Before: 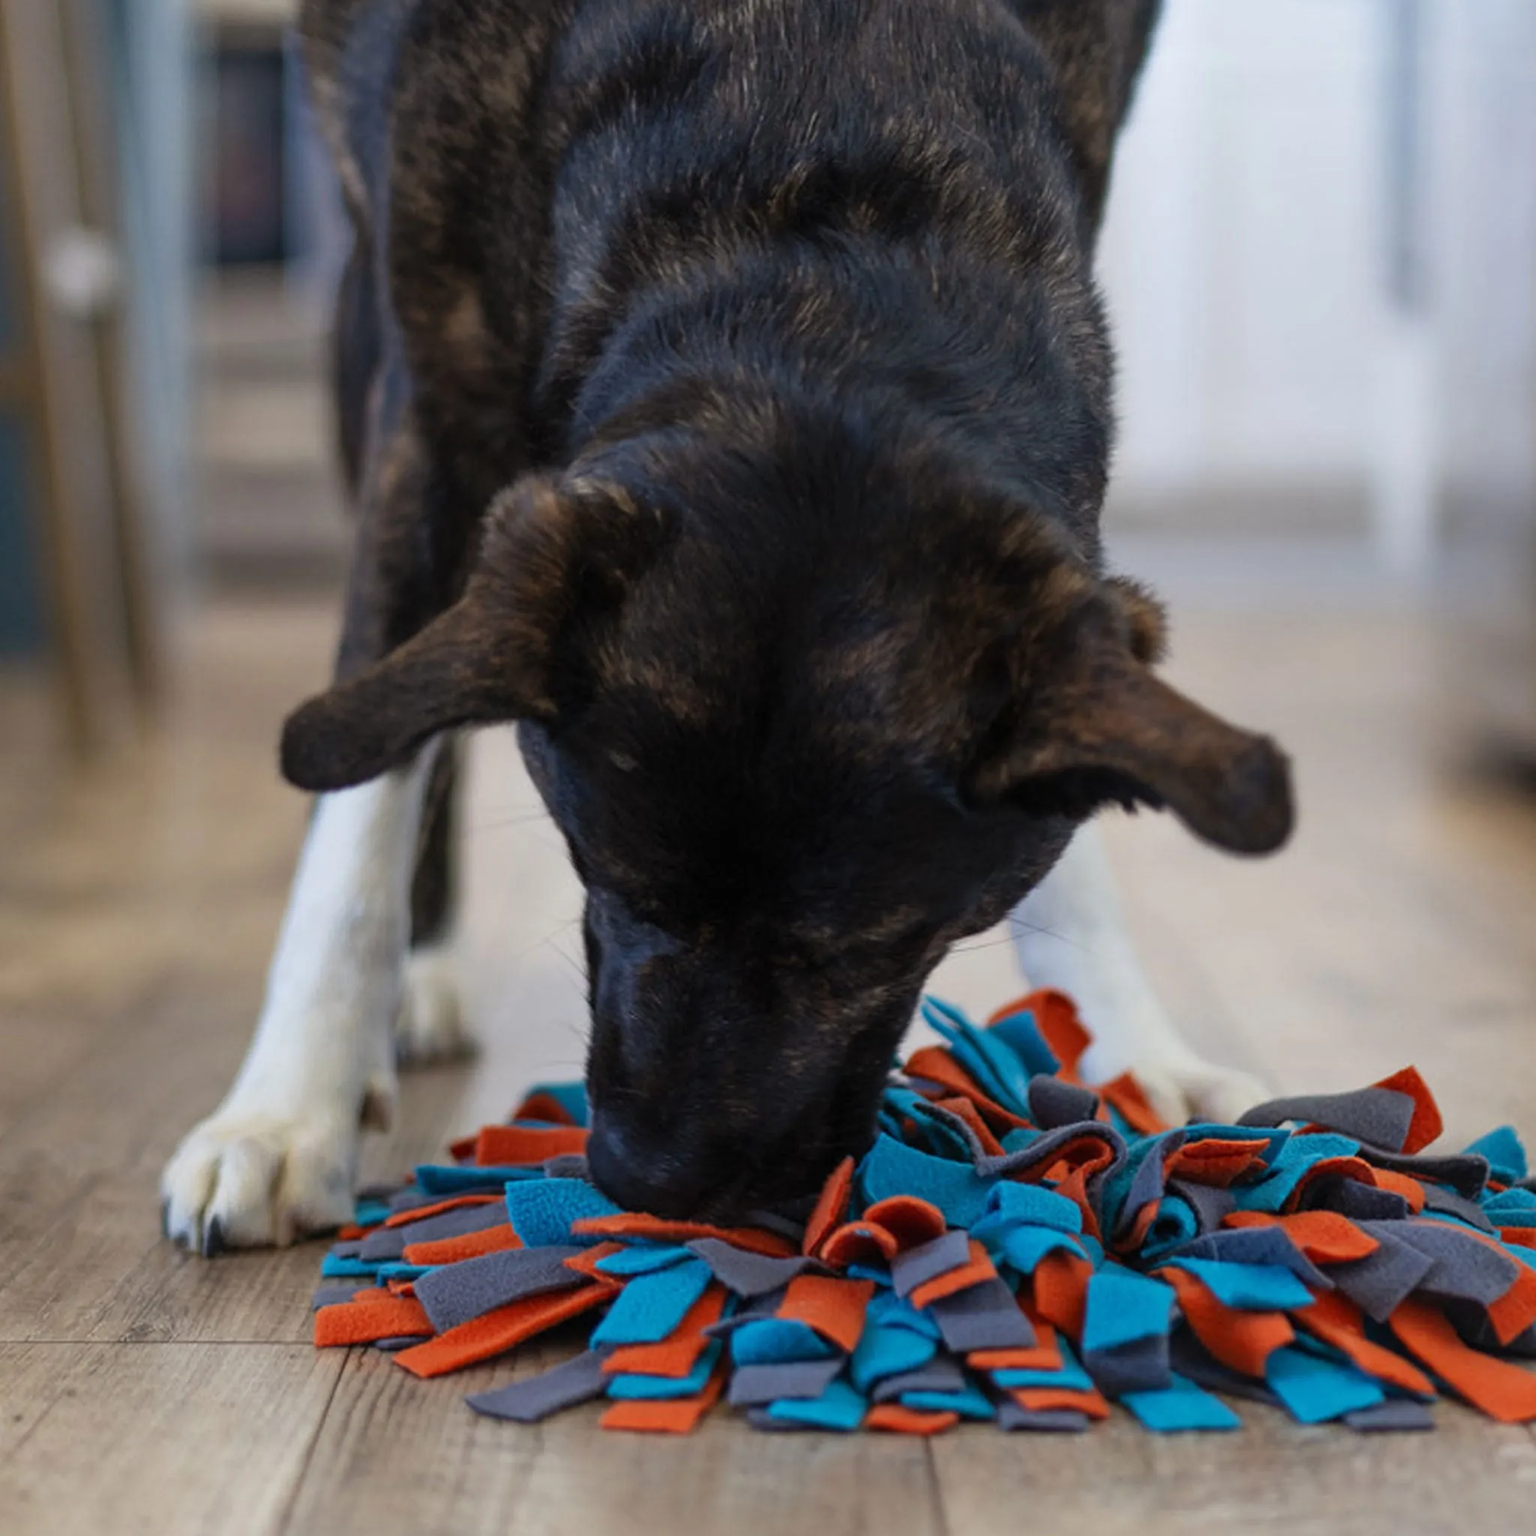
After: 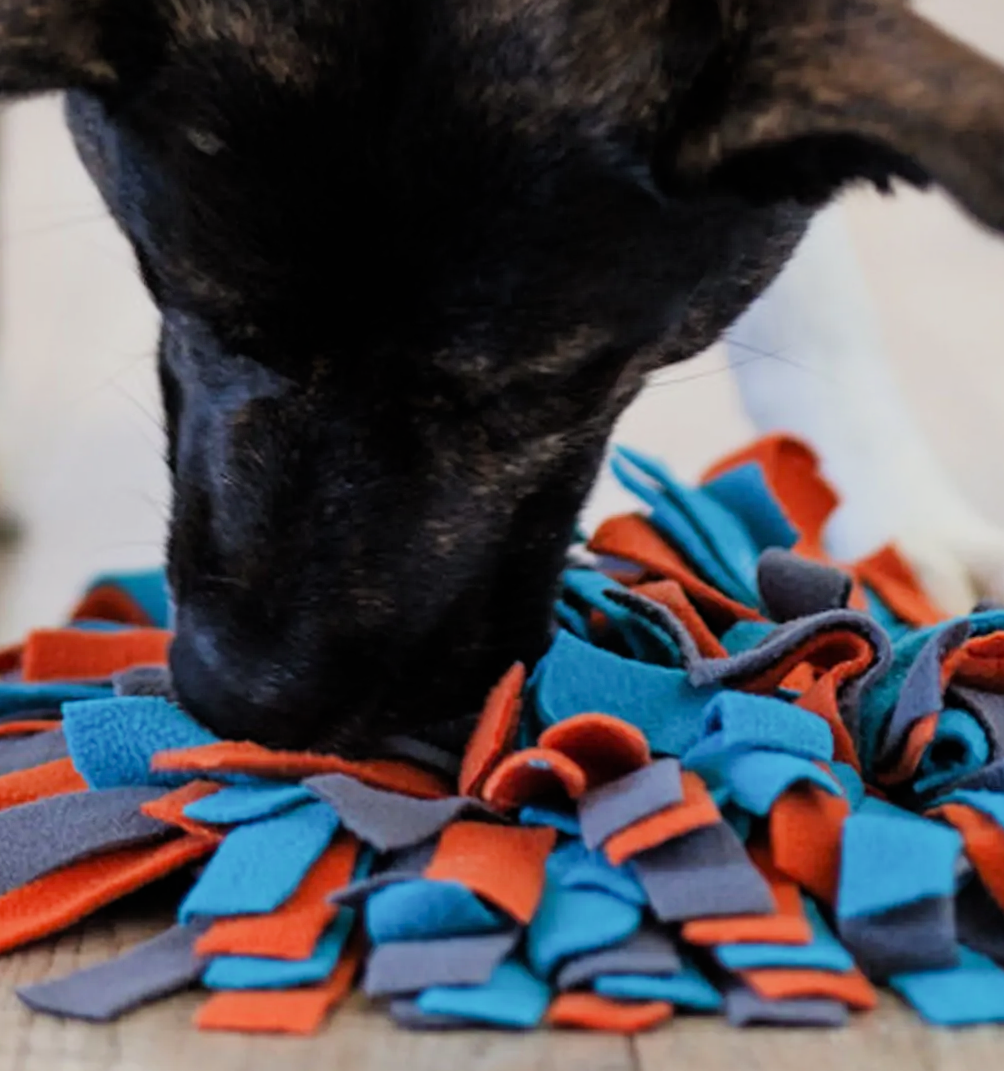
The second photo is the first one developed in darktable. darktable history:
crop: left 29.672%, top 41.786%, right 20.851%, bottom 3.487%
filmic rgb: black relative exposure -7.65 EV, white relative exposure 4.56 EV, hardness 3.61, contrast 1.05
tone equalizer: on, module defaults
rotate and perspective: rotation -1.32°, lens shift (horizontal) -0.031, crop left 0.015, crop right 0.985, crop top 0.047, crop bottom 0.982
exposure: exposure 0.766 EV, compensate highlight preservation false
